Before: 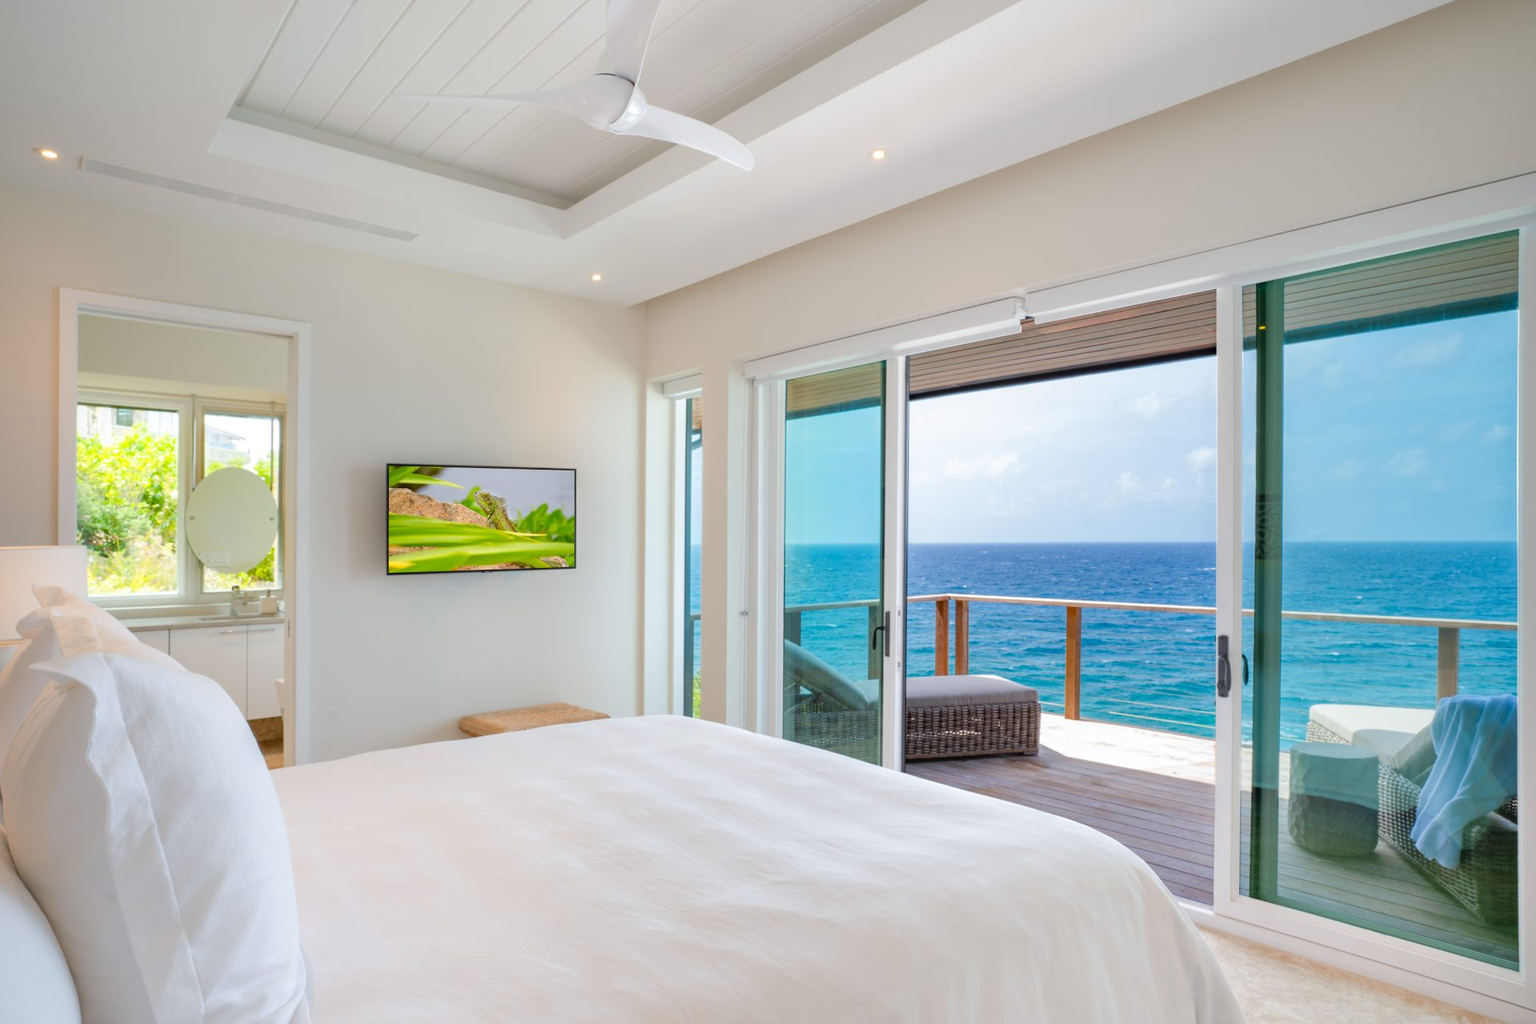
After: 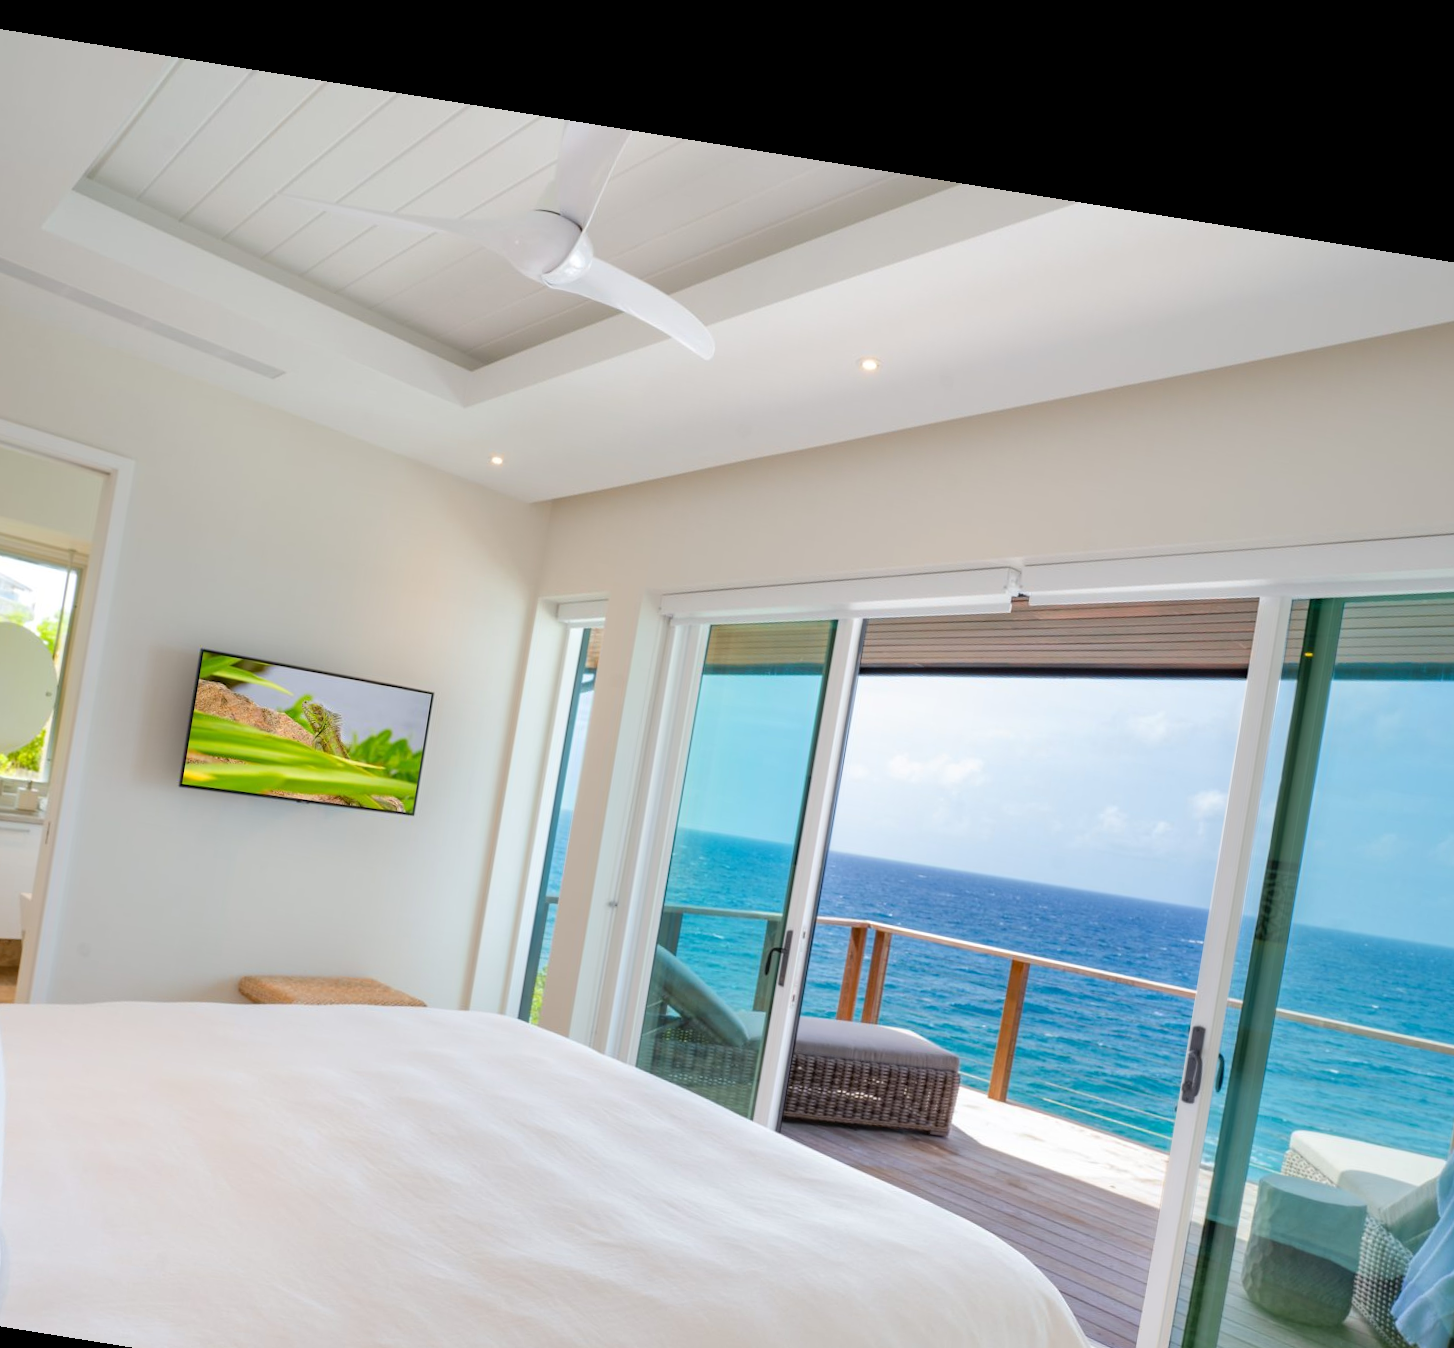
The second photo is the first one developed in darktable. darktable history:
rotate and perspective: rotation 9.12°, automatic cropping off
crop: left 18.479%, right 12.2%, bottom 13.971%
